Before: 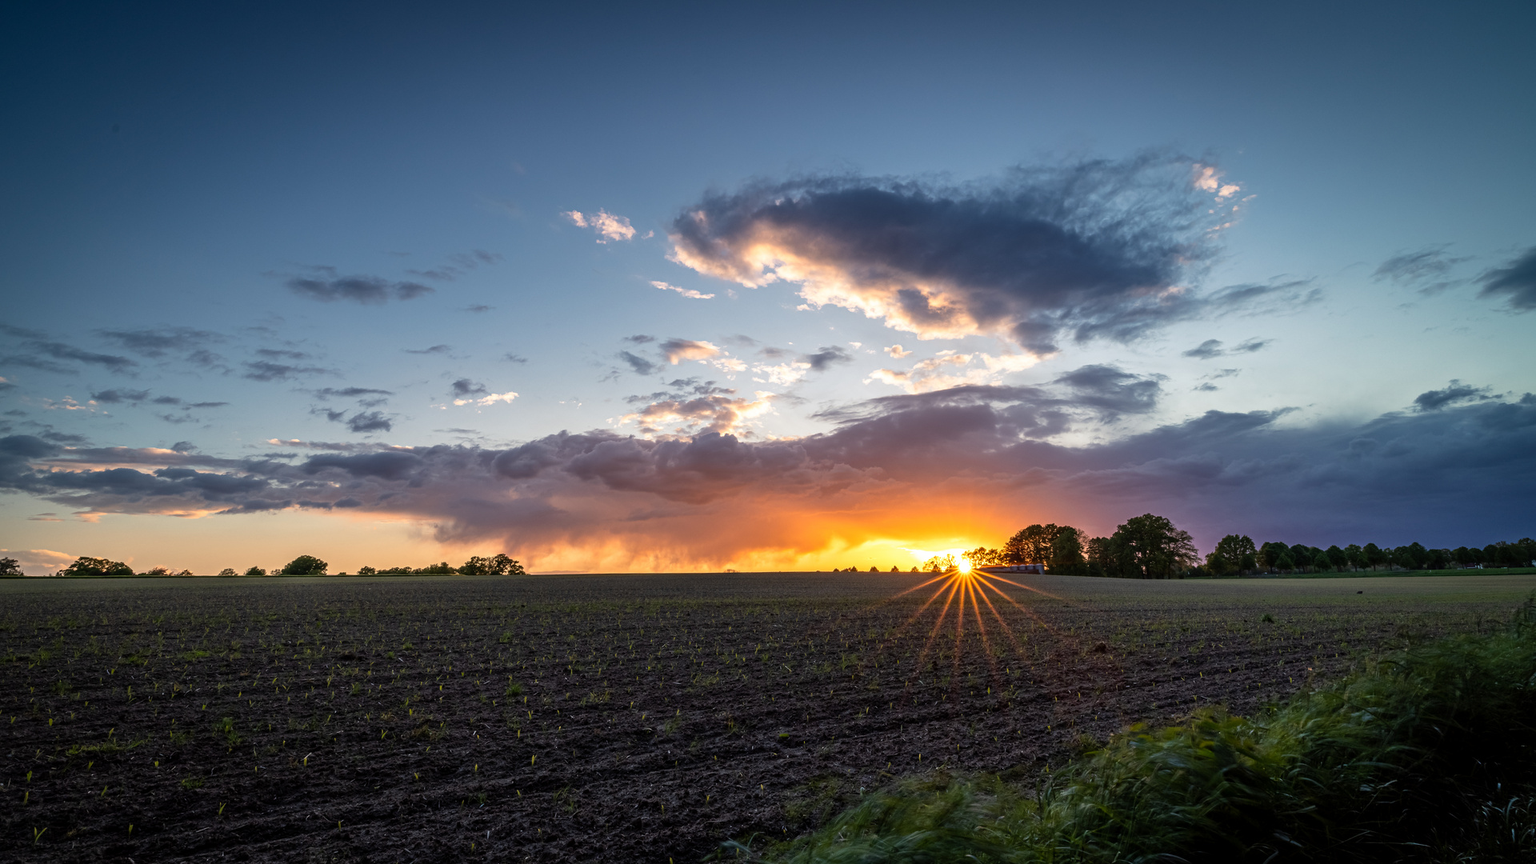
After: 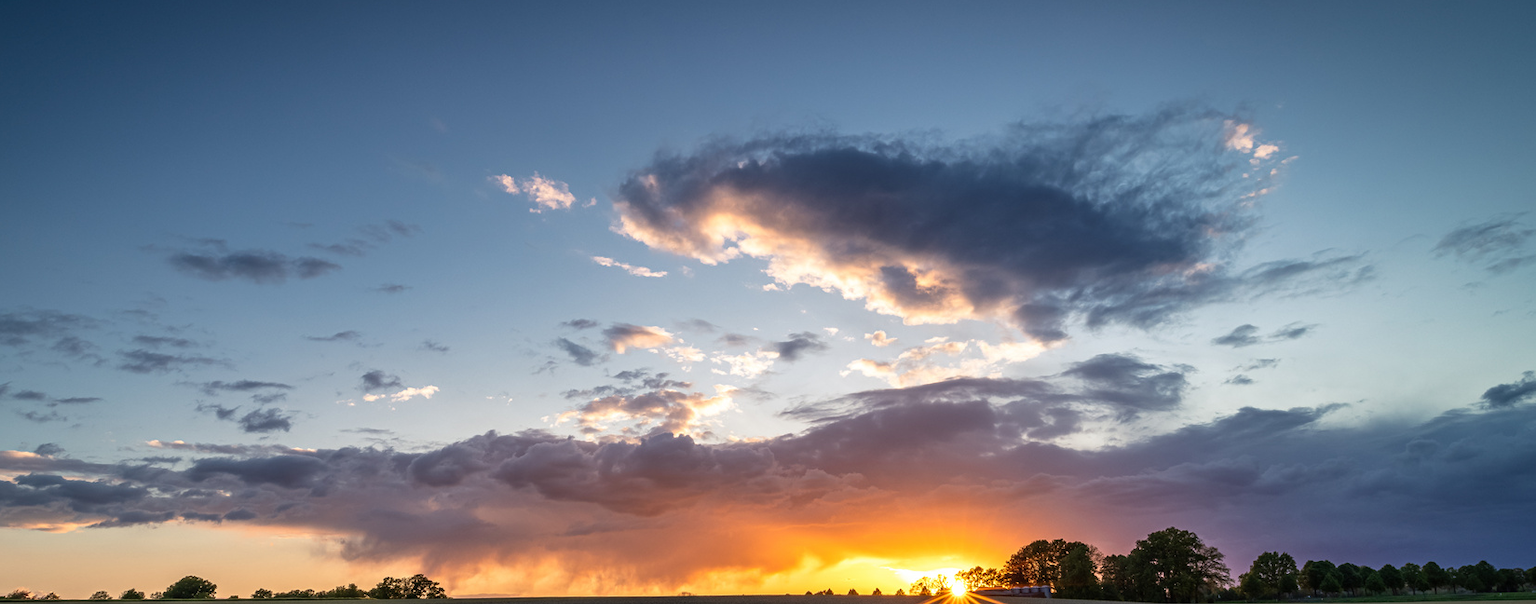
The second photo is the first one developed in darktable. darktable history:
crop and rotate: left 9.239%, top 7.125%, right 4.848%, bottom 32.748%
local contrast: mode bilateral grid, contrast 19, coarseness 50, detail 101%, midtone range 0.2
